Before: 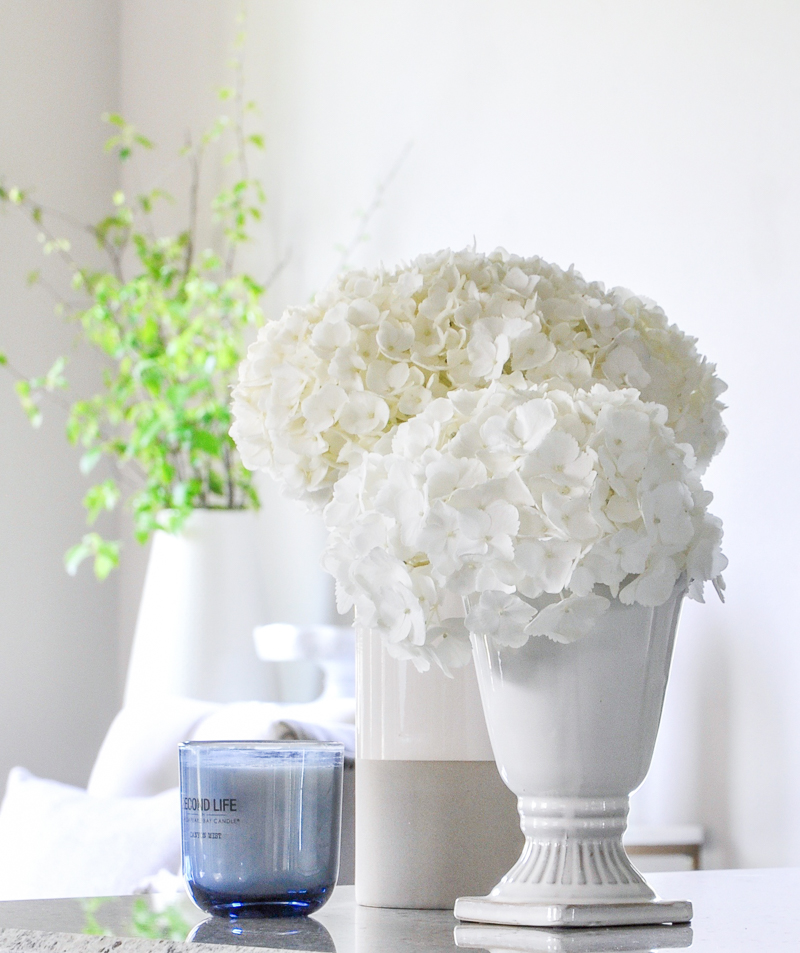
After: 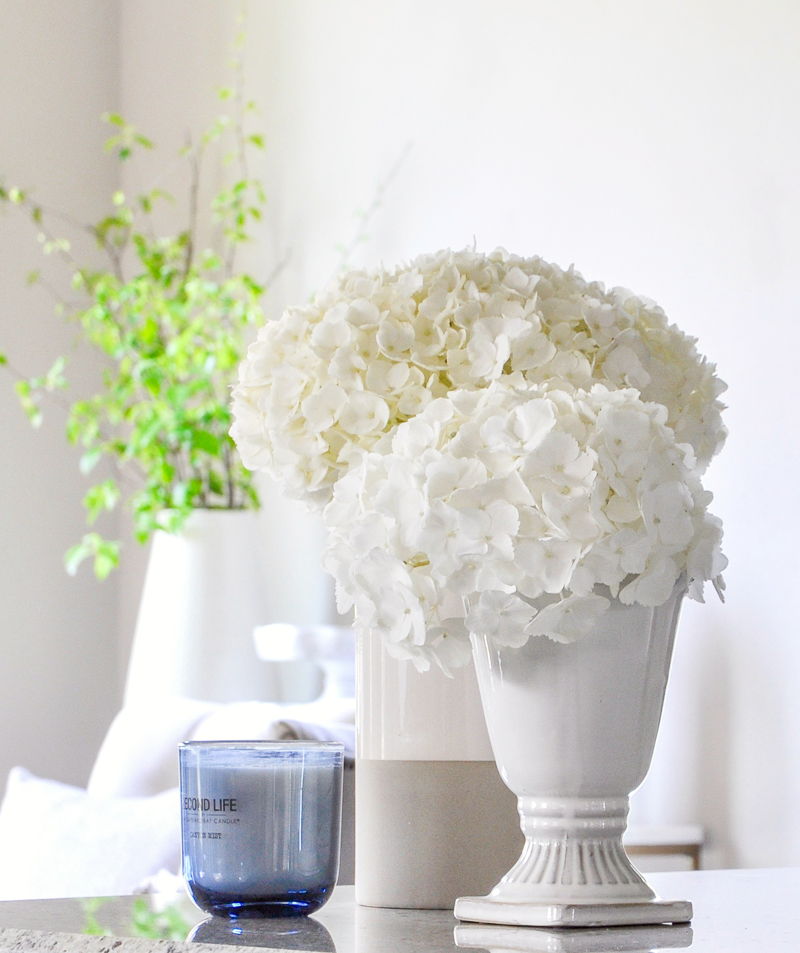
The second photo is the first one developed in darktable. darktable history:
color balance rgb: power › luminance -3.519%, power › chroma 0.555%, power › hue 42.11°, linear chroma grading › shadows -2.968%, linear chroma grading › highlights -3.42%, perceptual saturation grading › global saturation 16.237%
